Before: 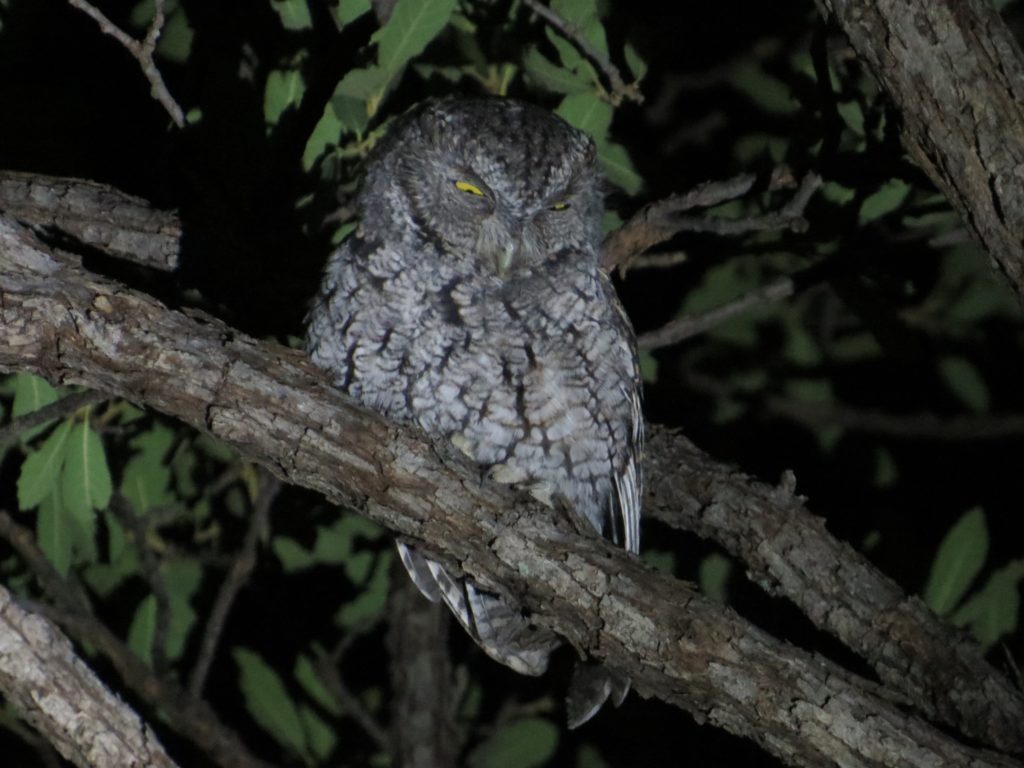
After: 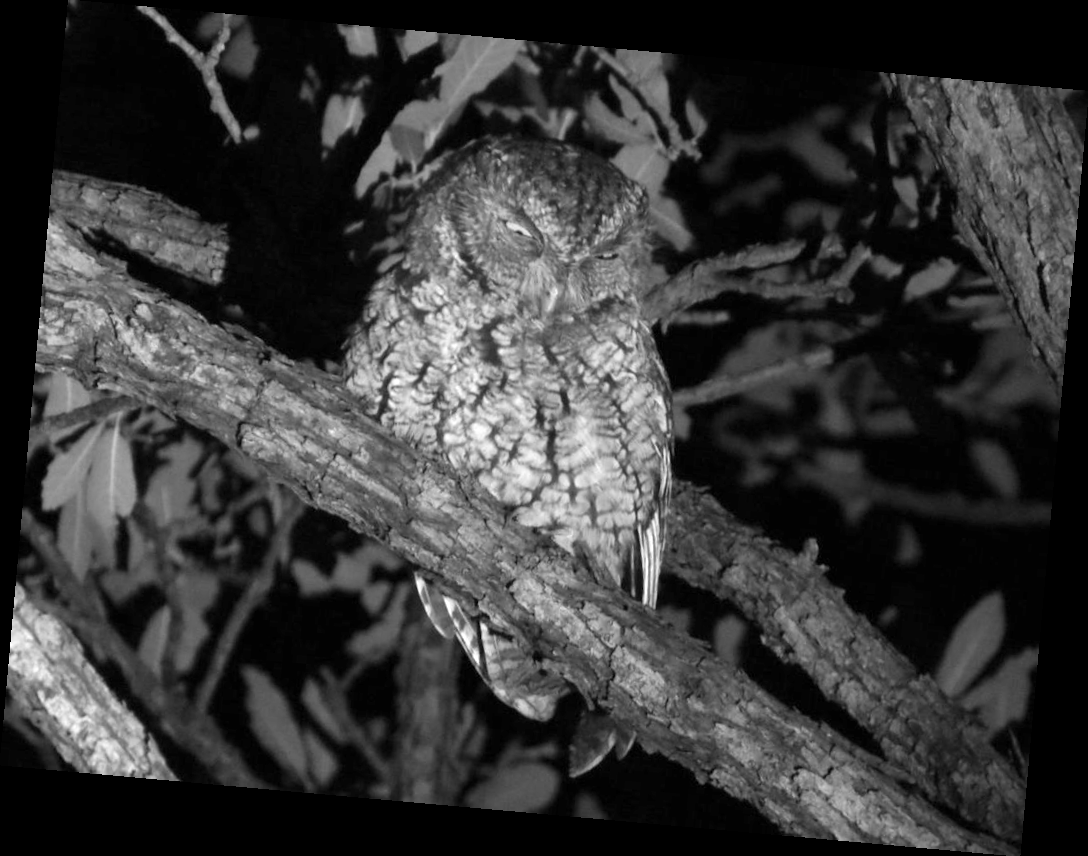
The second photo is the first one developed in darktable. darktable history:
rotate and perspective: rotation 5.12°, automatic cropping off
monochrome: on, module defaults
exposure: exposure 1.089 EV, compensate highlight preservation false
